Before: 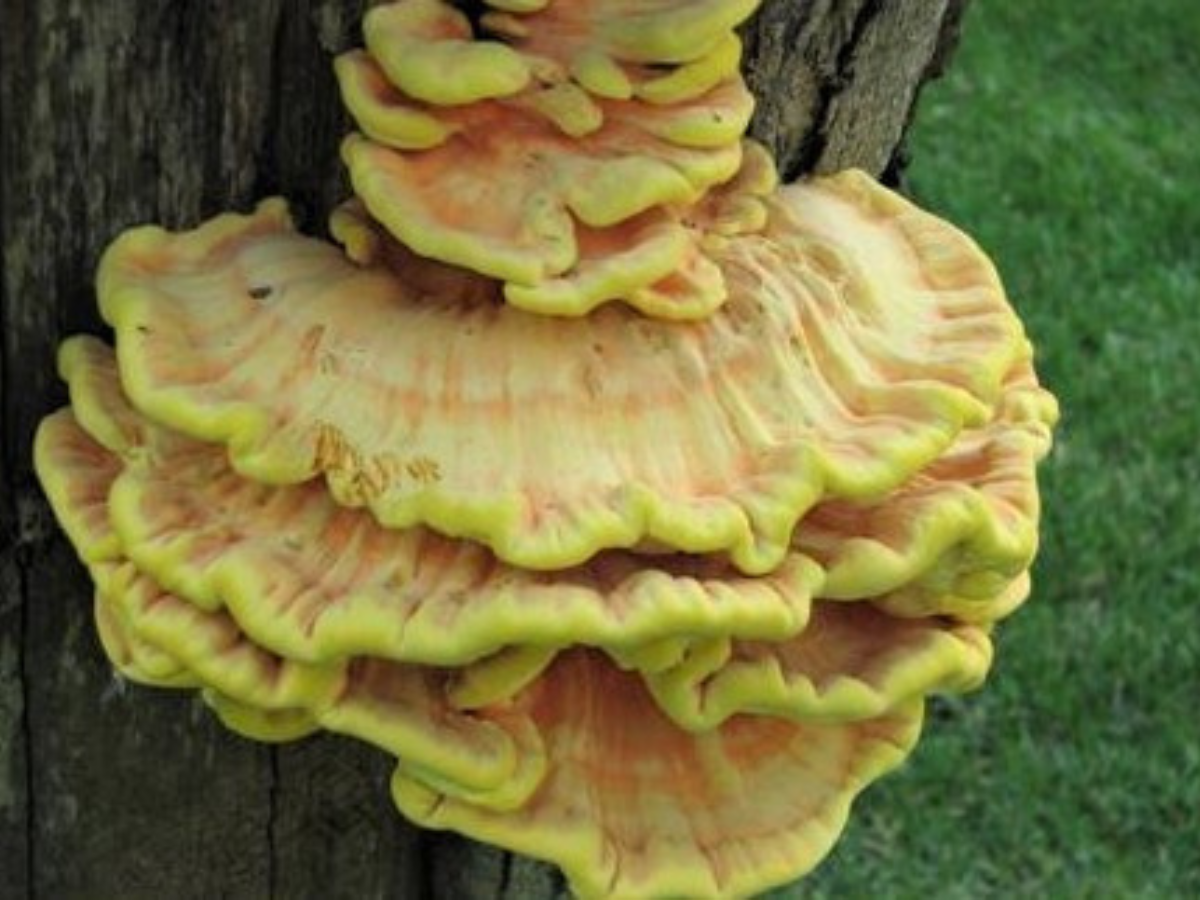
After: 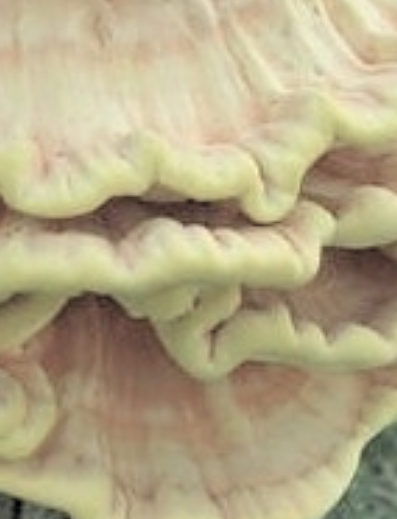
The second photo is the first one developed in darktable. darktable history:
contrast brightness saturation: brightness 0.18, saturation -0.5
sharpen: on, module defaults
crop: left 40.878%, top 39.176%, right 25.993%, bottom 3.081%
